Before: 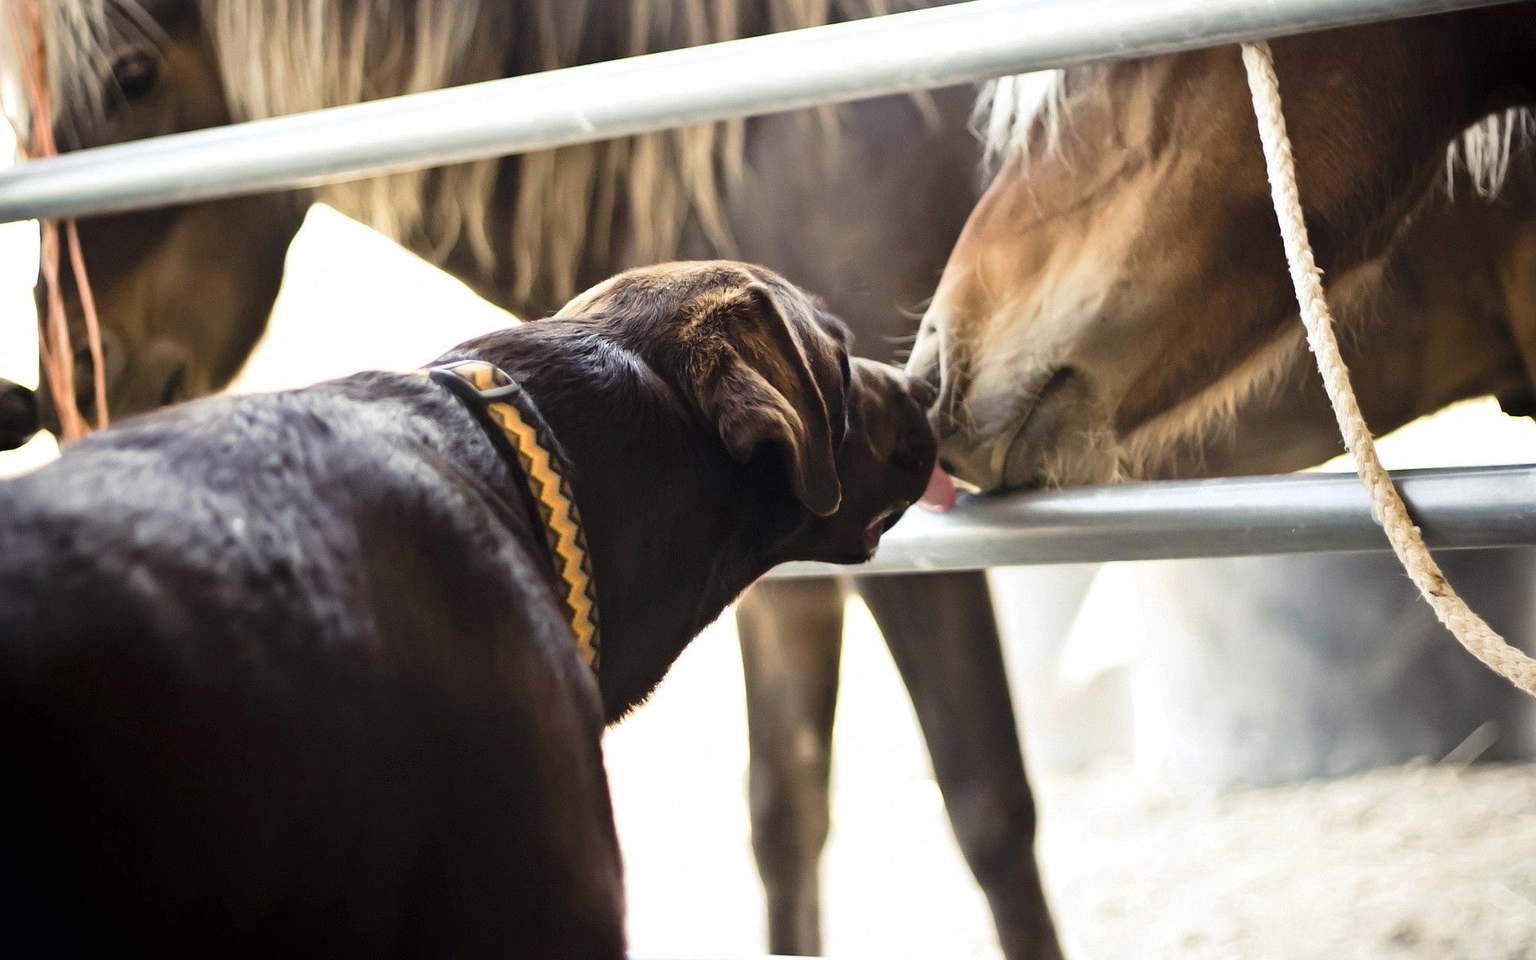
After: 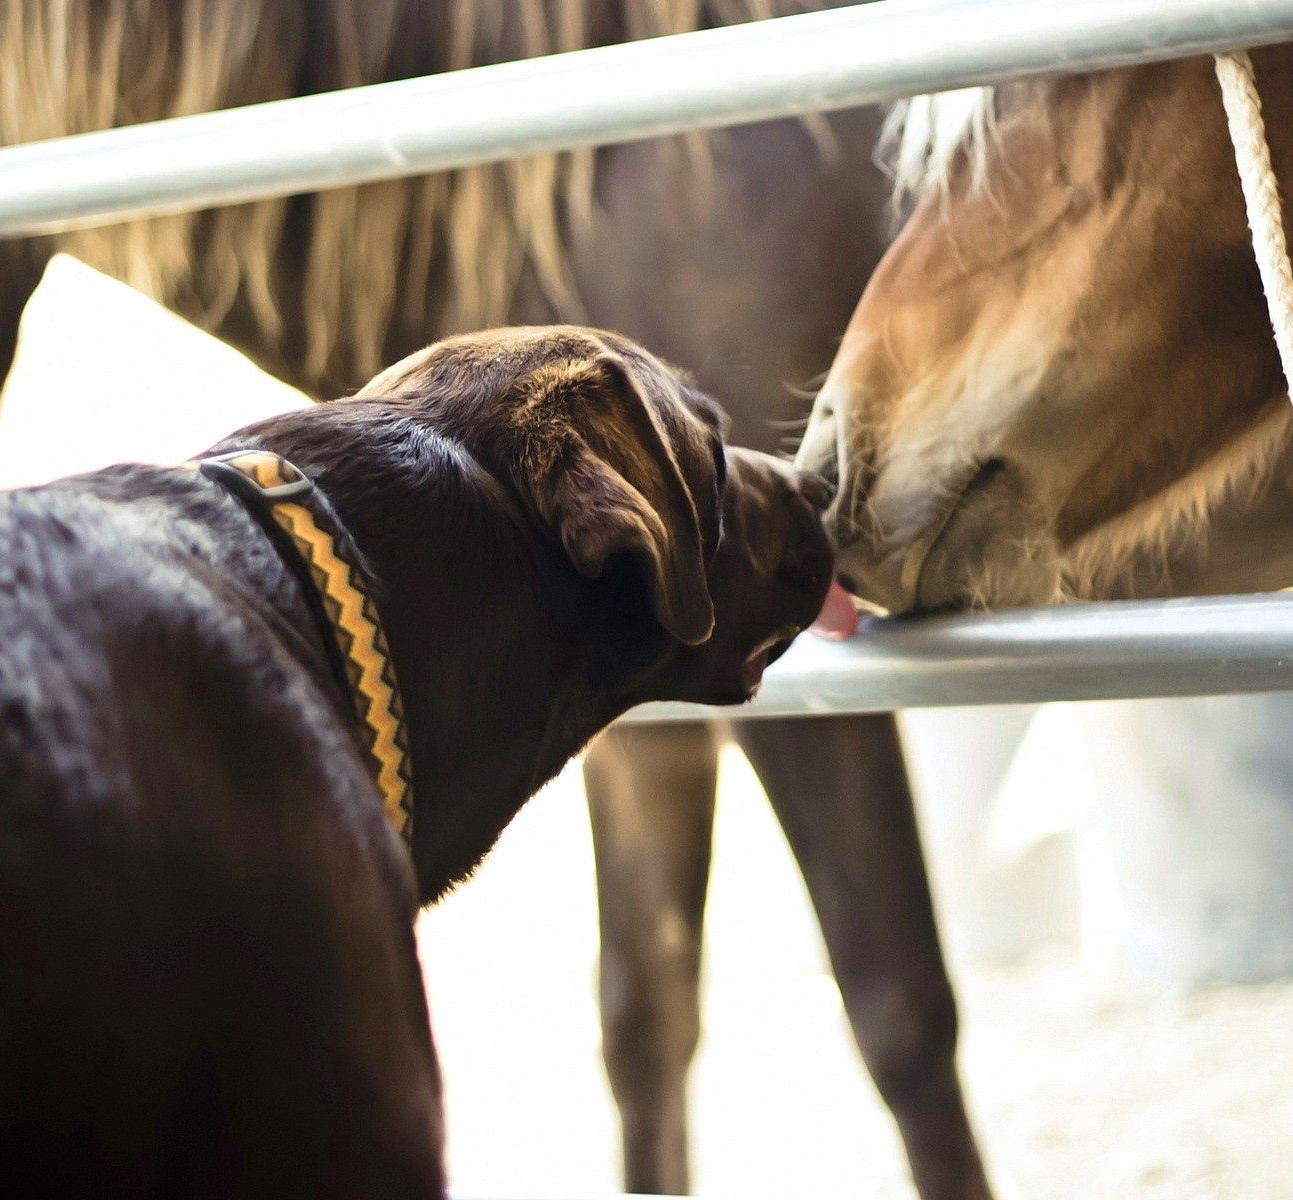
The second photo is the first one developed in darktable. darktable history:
velvia: on, module defaults
color correction: highlights a* -0.129, highlights b* 0.118
crop and rotate: left 17.559%, right 15.094%
